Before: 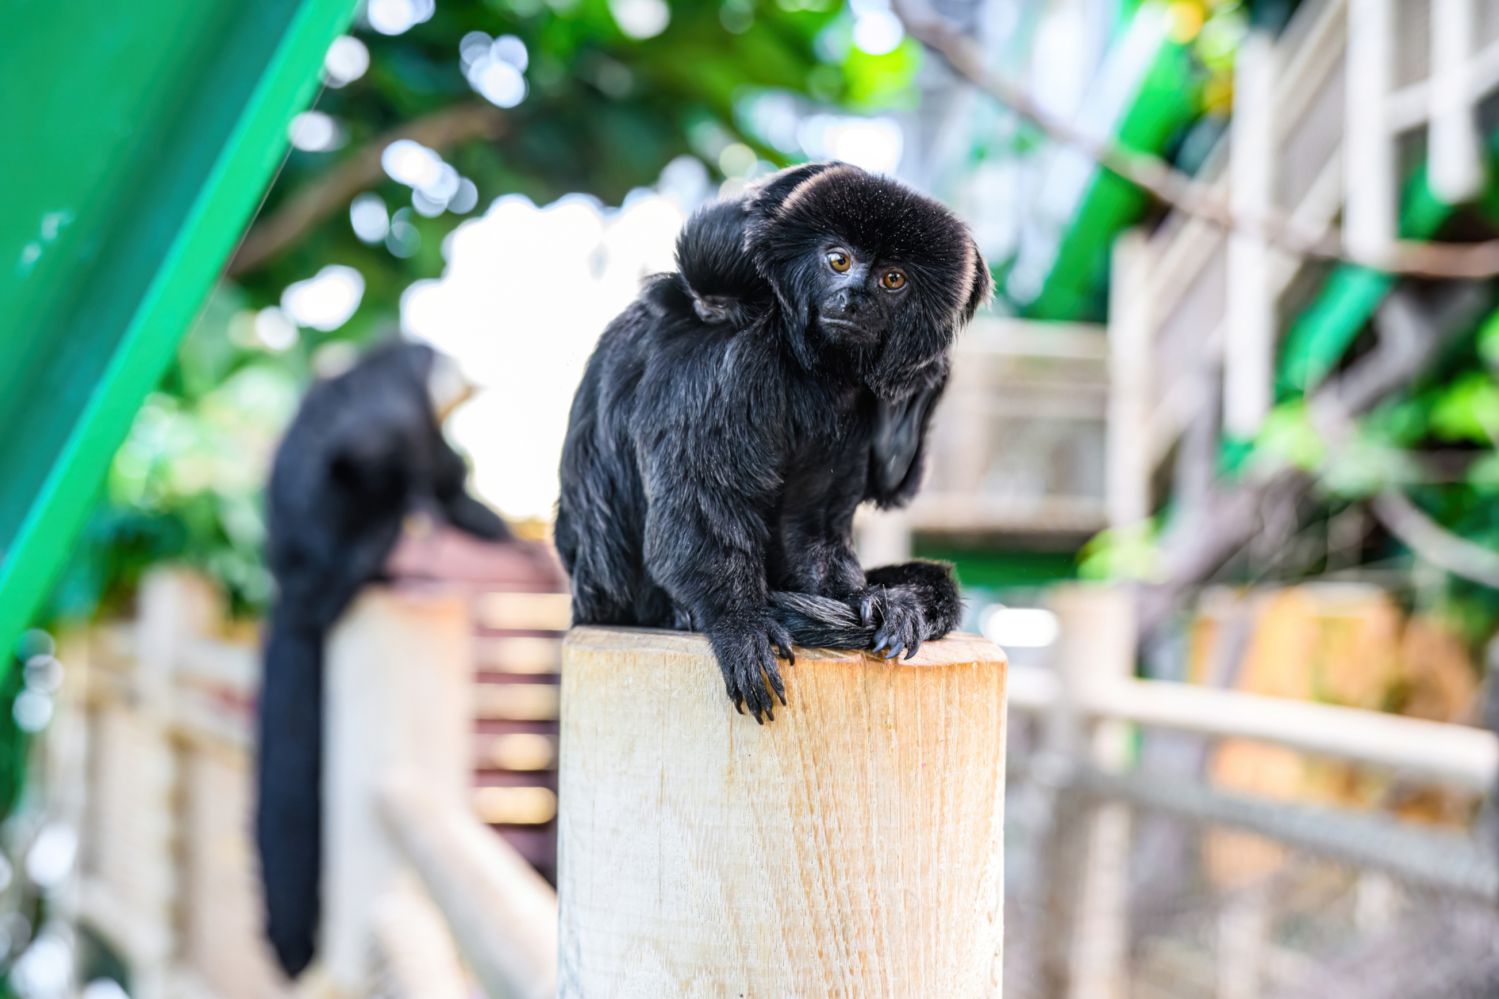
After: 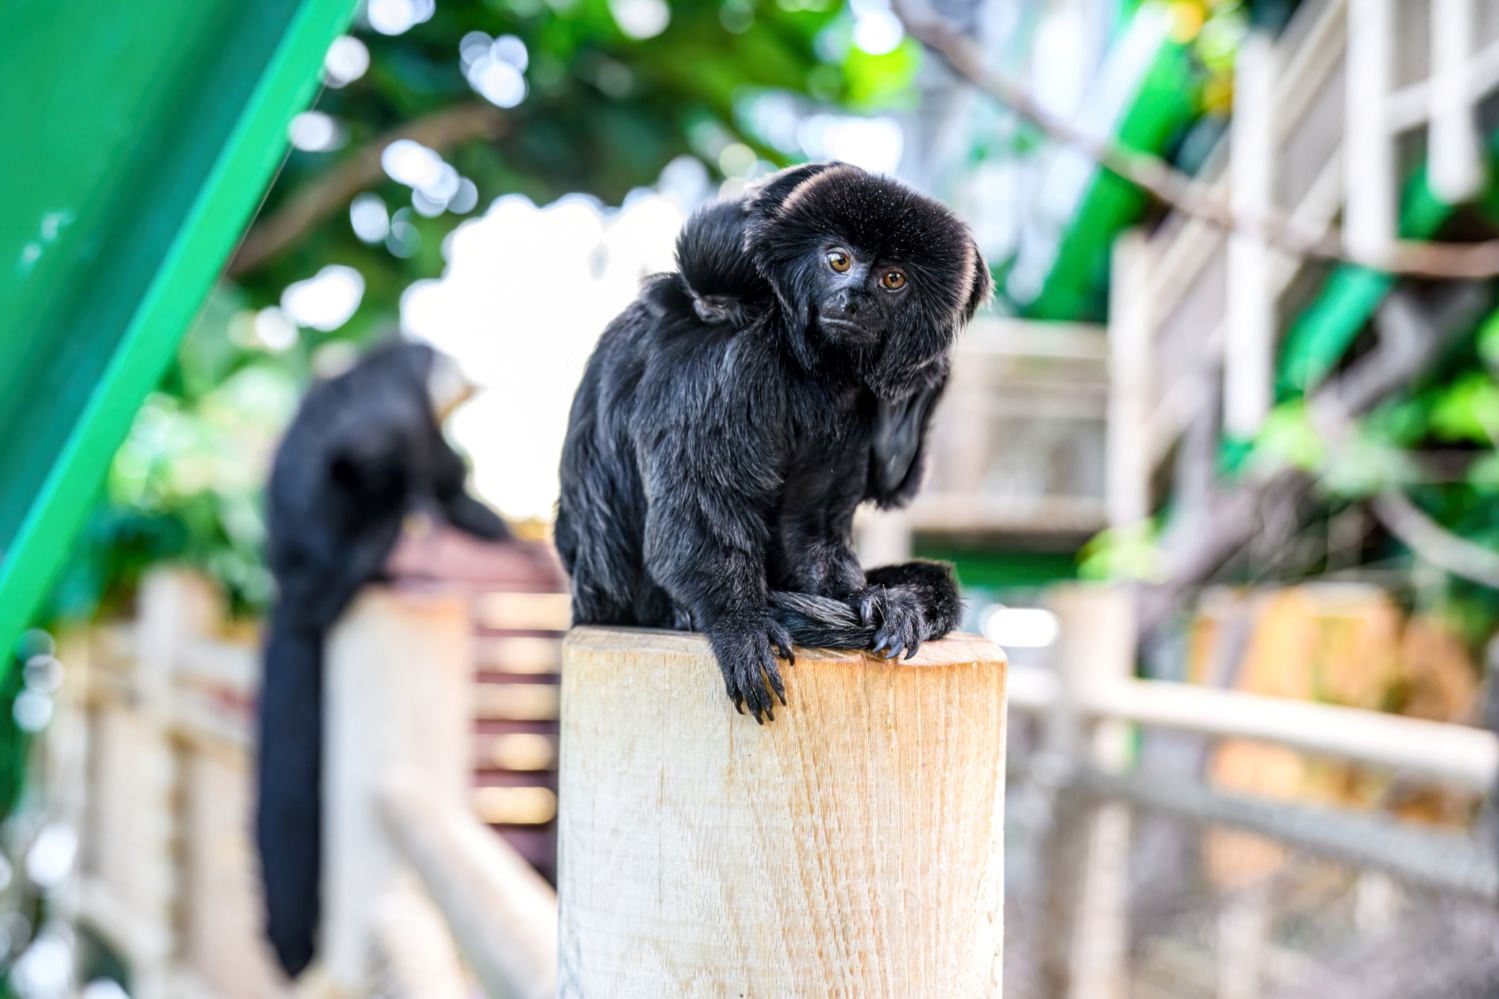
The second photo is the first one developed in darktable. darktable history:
local contrast: mode bilateral grid, contrast 19, coarseness 50, detail 121%, midtone range 0.2
